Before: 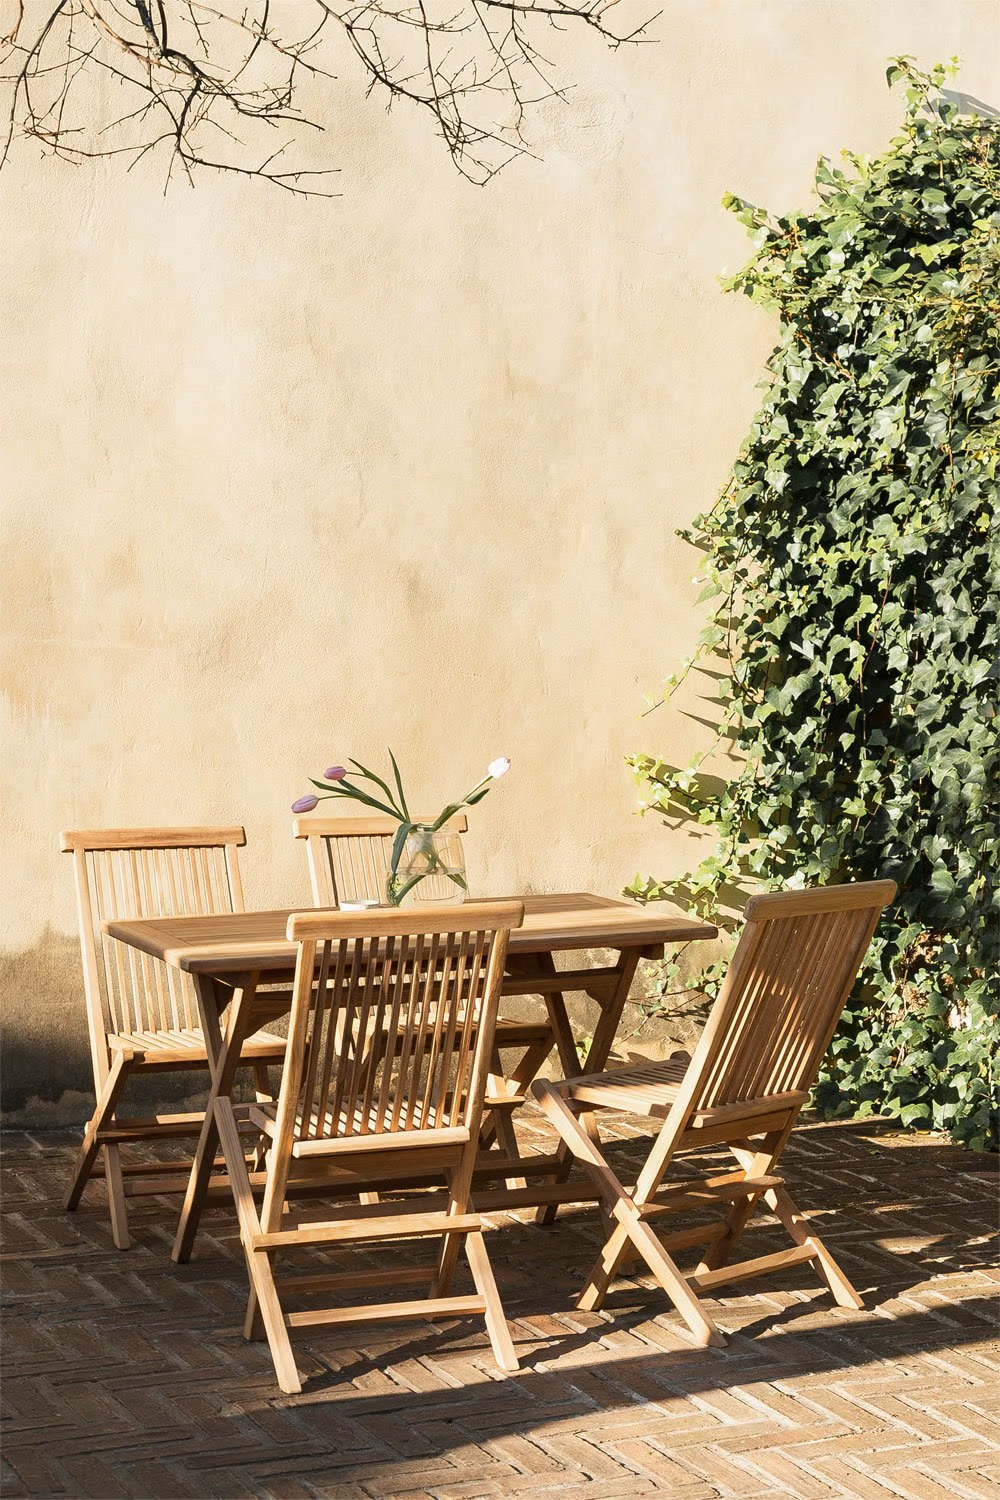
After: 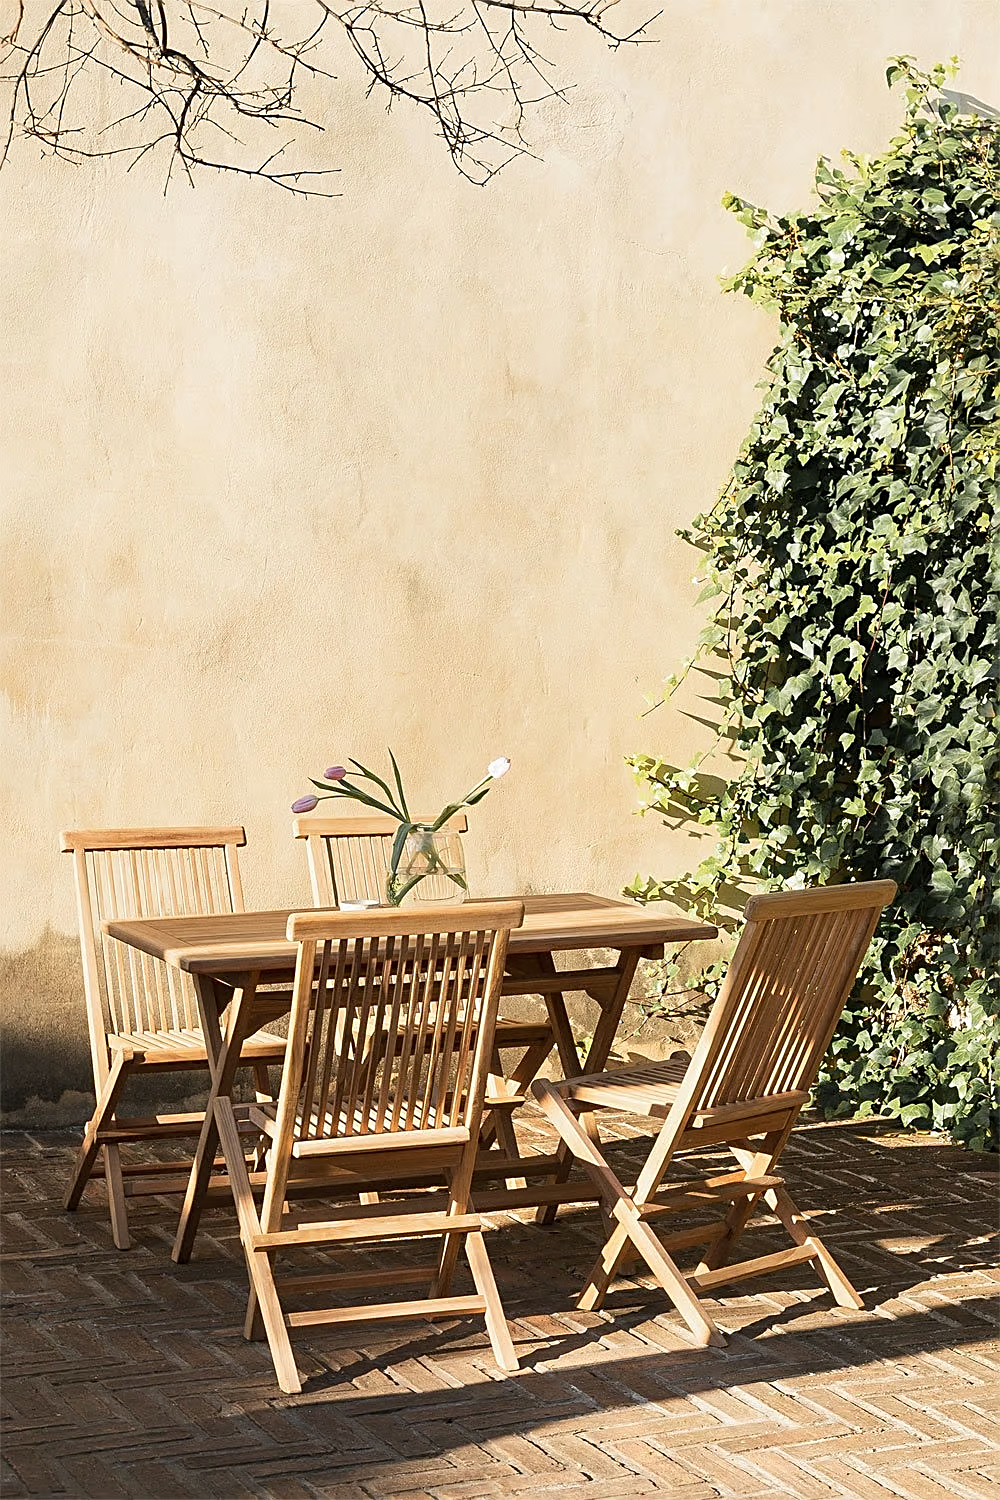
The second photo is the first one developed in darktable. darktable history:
sharpen: amount 0.6
color zones: curves: ch0 [(0, 0.497) (0.143, 0.5) (0.286, 0.5) (0.429, 0.483) (0.571, 0.116) (0.714, -0.006) (0.857, 0.28) (1, 0.497)]
